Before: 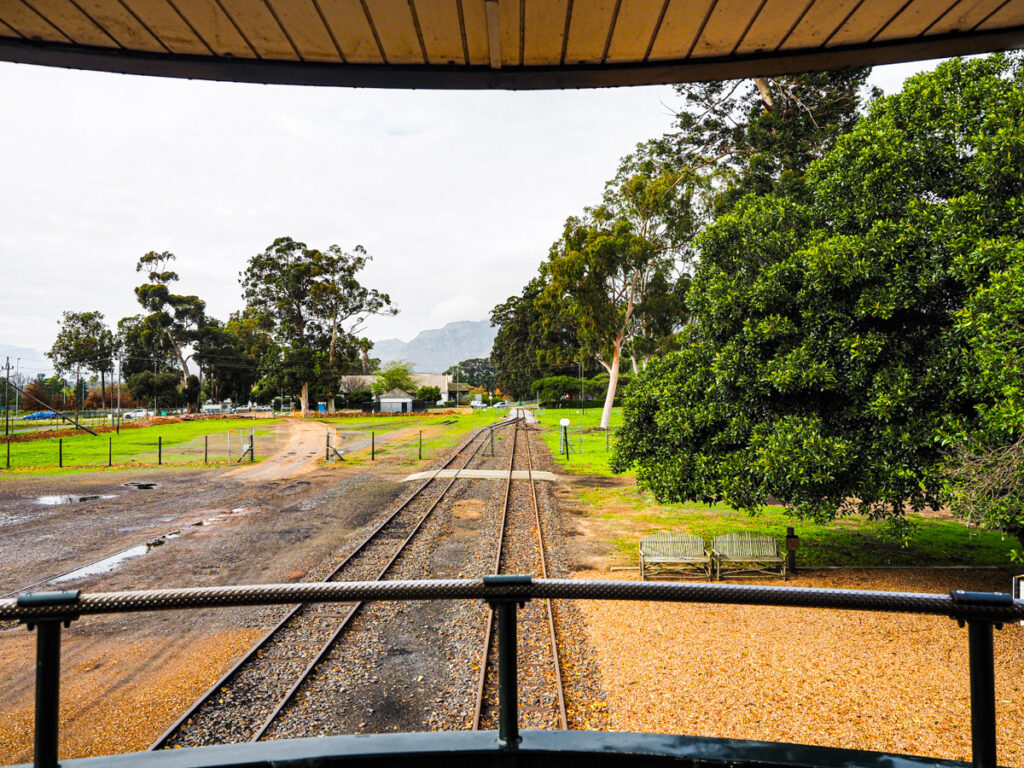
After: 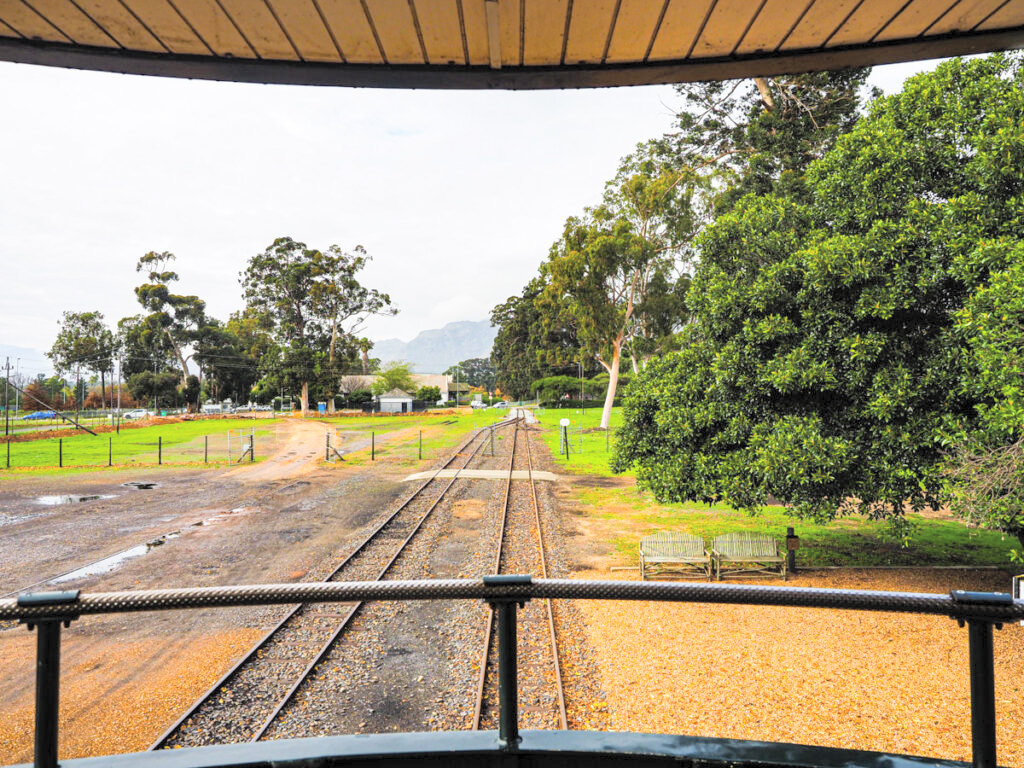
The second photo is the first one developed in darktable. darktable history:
contrast brightness saturation: brightness 0.275
